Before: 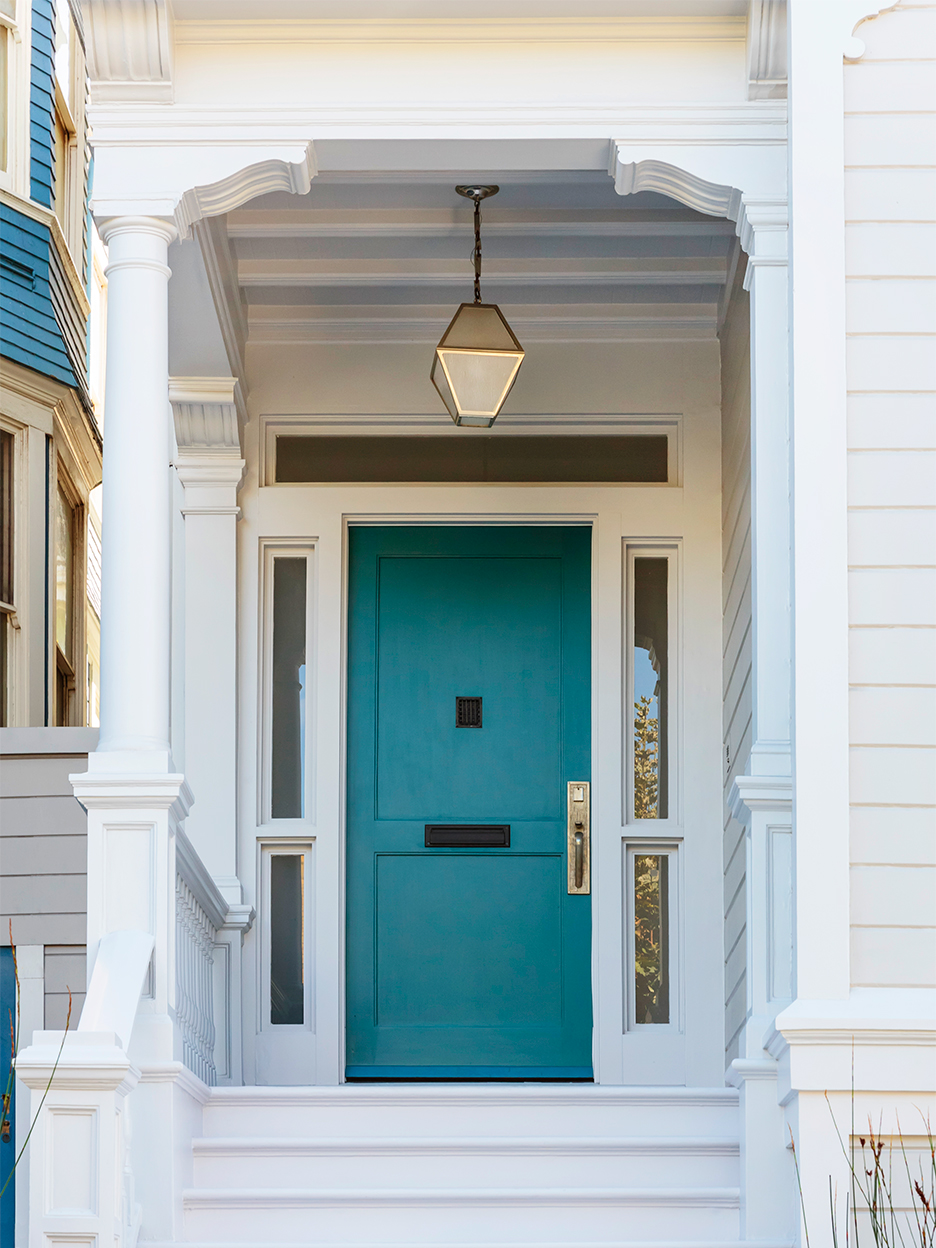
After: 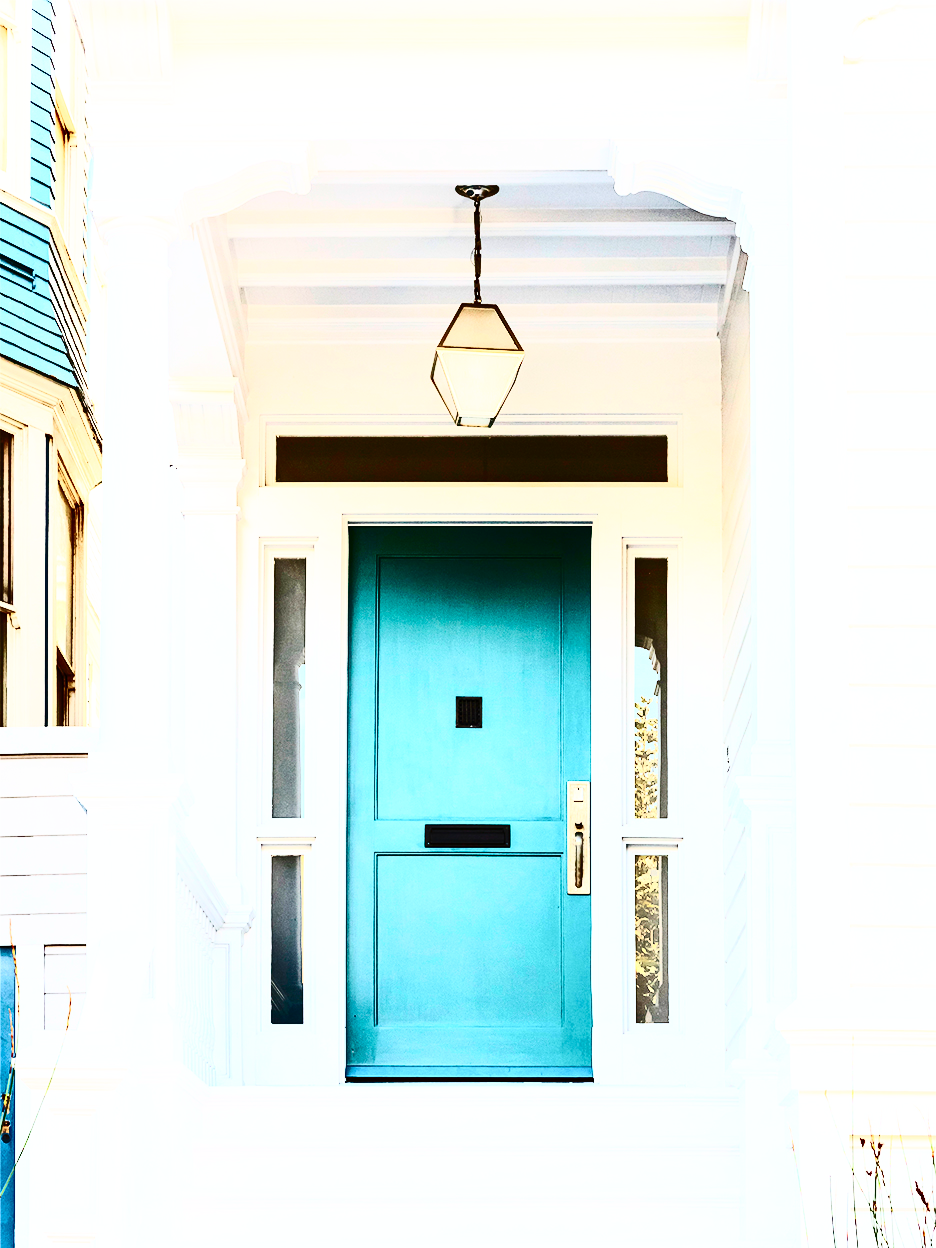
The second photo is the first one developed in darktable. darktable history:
base curve: curves: ch0 [(0, 0) (0.032, 0.037) (0.105, 0.228) (0.435, 0.76) (0.856, 0.983) (1, 1)], preserve colors none
contrast brightness saturation: contrast 0.941, brightness 0.194
